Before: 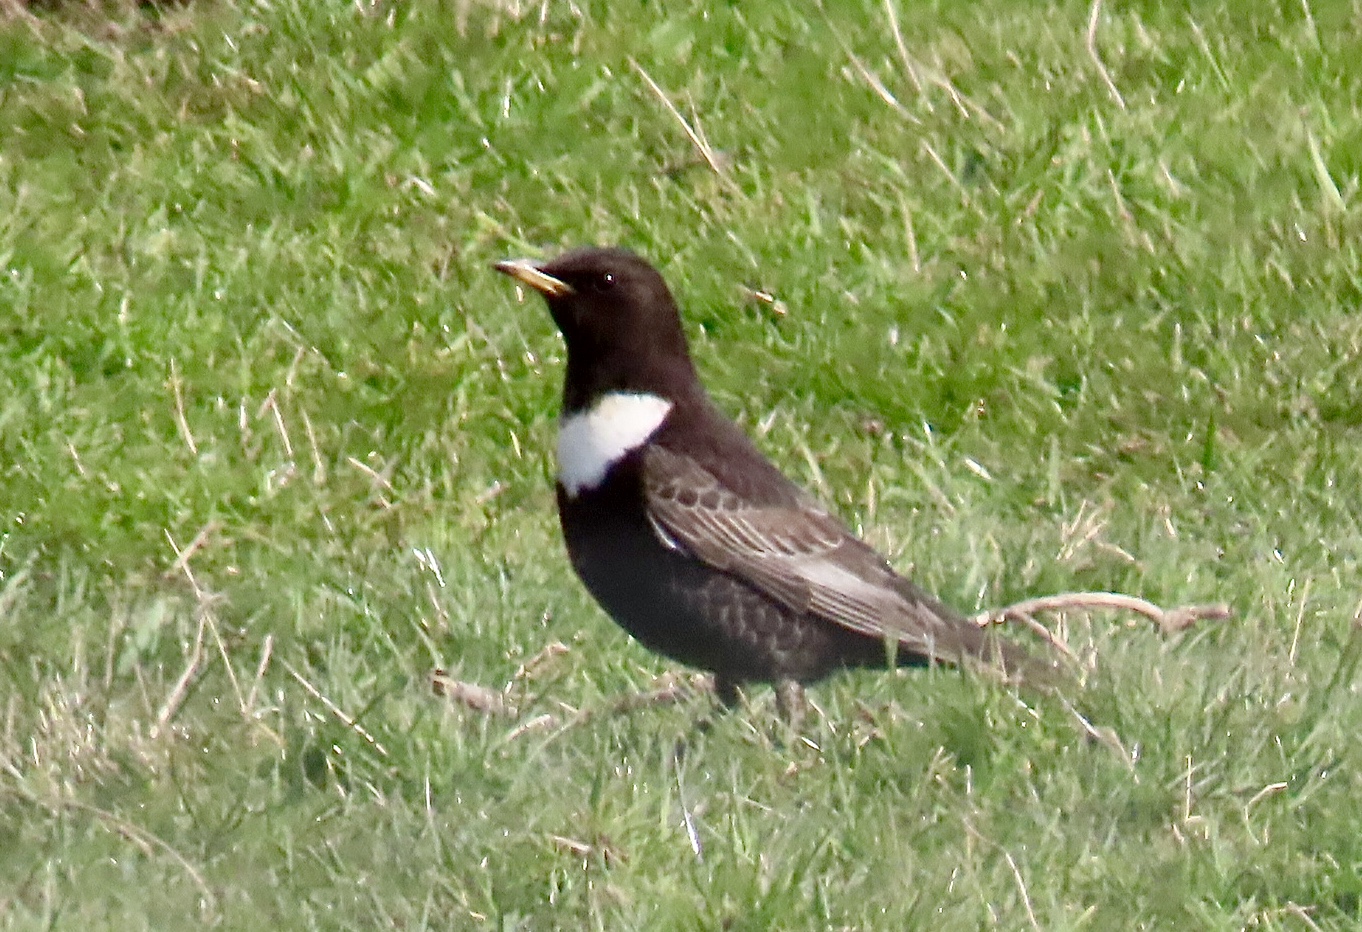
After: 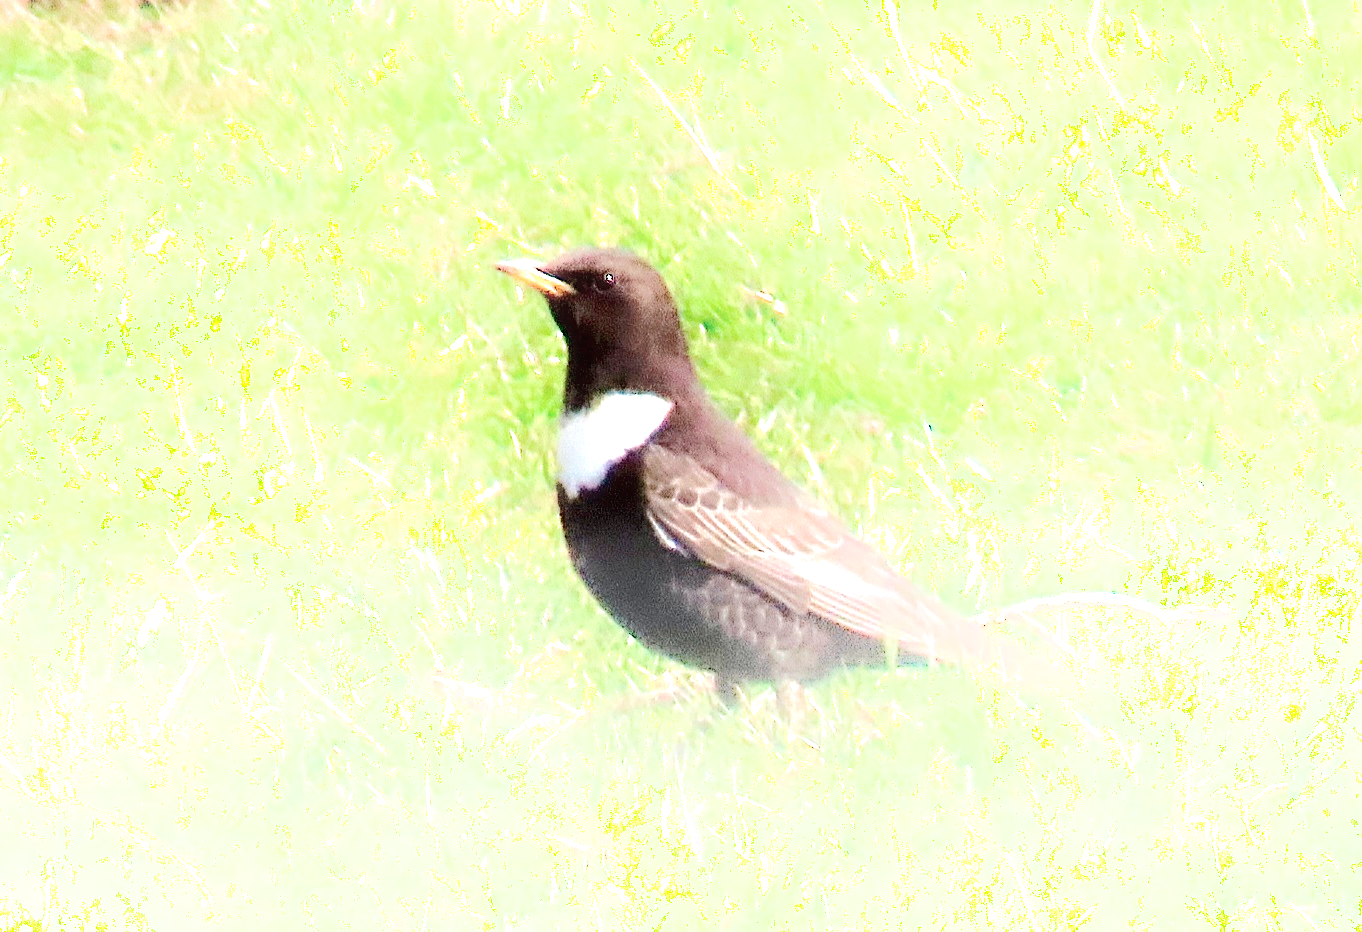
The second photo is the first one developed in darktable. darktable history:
exposure: black level correction 0, exposure 1.199 EV, compensate exposure bias true, compensate highlight preservation false
sharpen: on, module defaults
shadows and highlights: shadows -21.35, highlights 98.86, soften with gaussian
haze removal: strength -0.058, compatibility mode true, adaptive false
